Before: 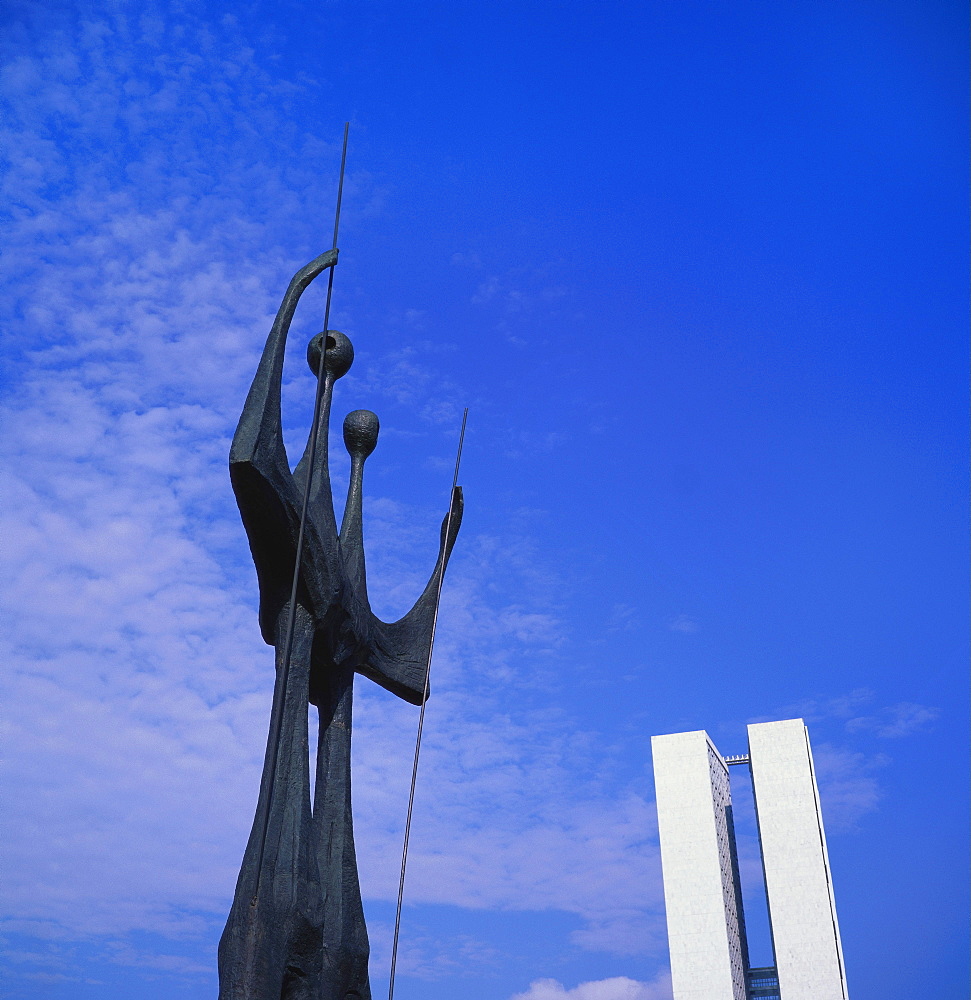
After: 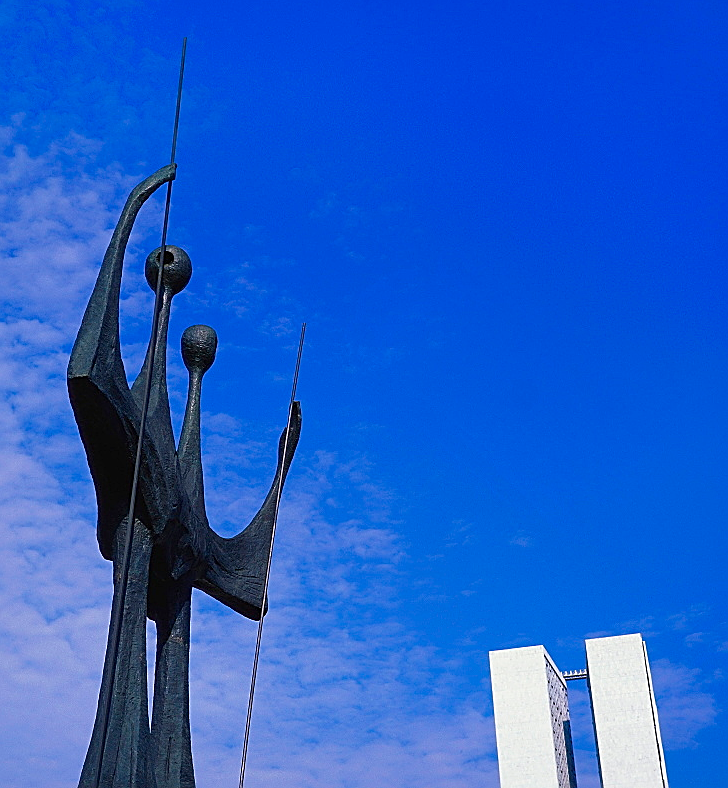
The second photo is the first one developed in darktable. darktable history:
crop: left 16.692%, top 8.58%, right 8.236%, bottom 12.579%
sharpen: on, module defaults
color zones: curves: ch0 [(0, 0.465) (0.092, 0.596) (0.289, 0.464) (0.429, 0.453) (0.571, 0.464) (0.714, 0.455) (0.857, 0.462) (1, 0.465)]
